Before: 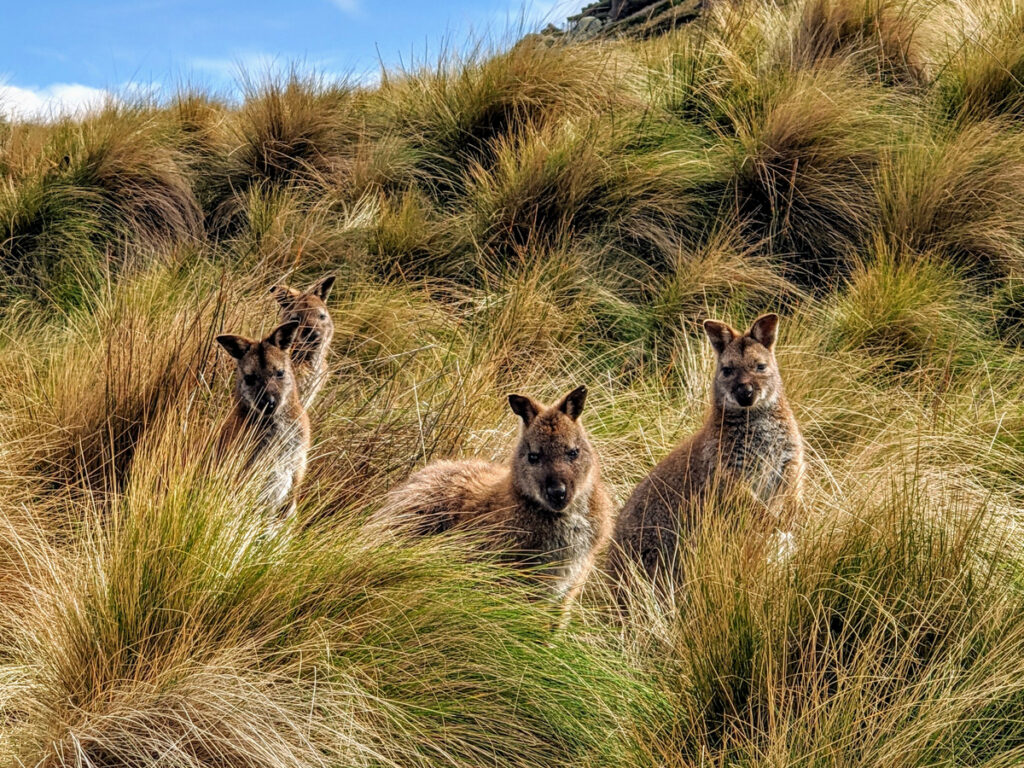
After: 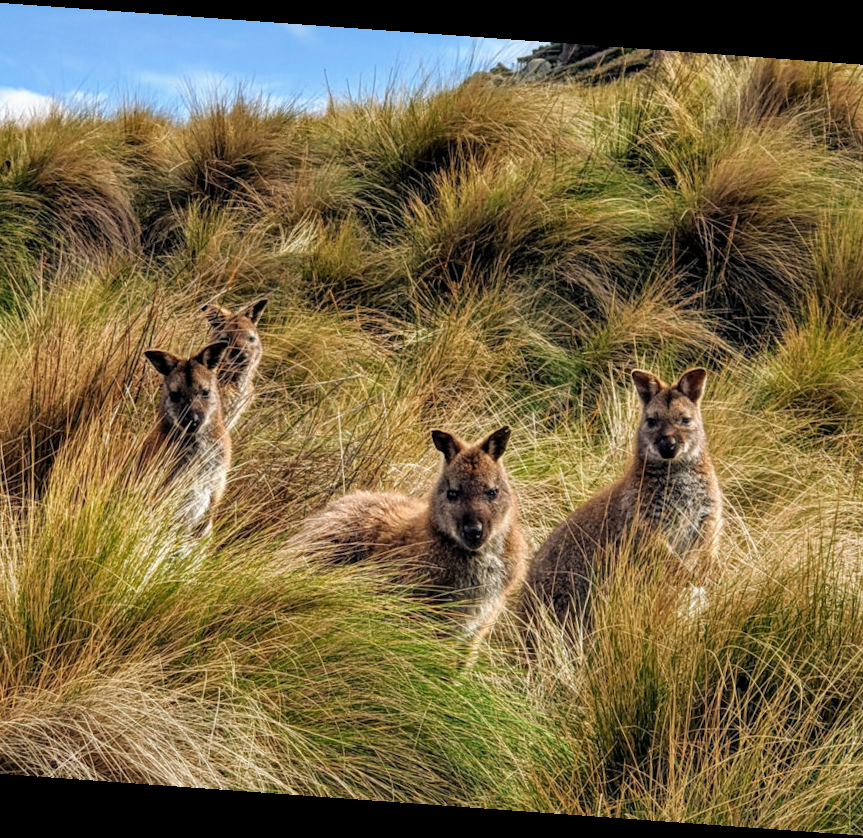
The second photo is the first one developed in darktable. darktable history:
crop and rotate: left 9.597%, right 10.195%
rotate and perspective: rotation 4.1°, automatic cropping off
